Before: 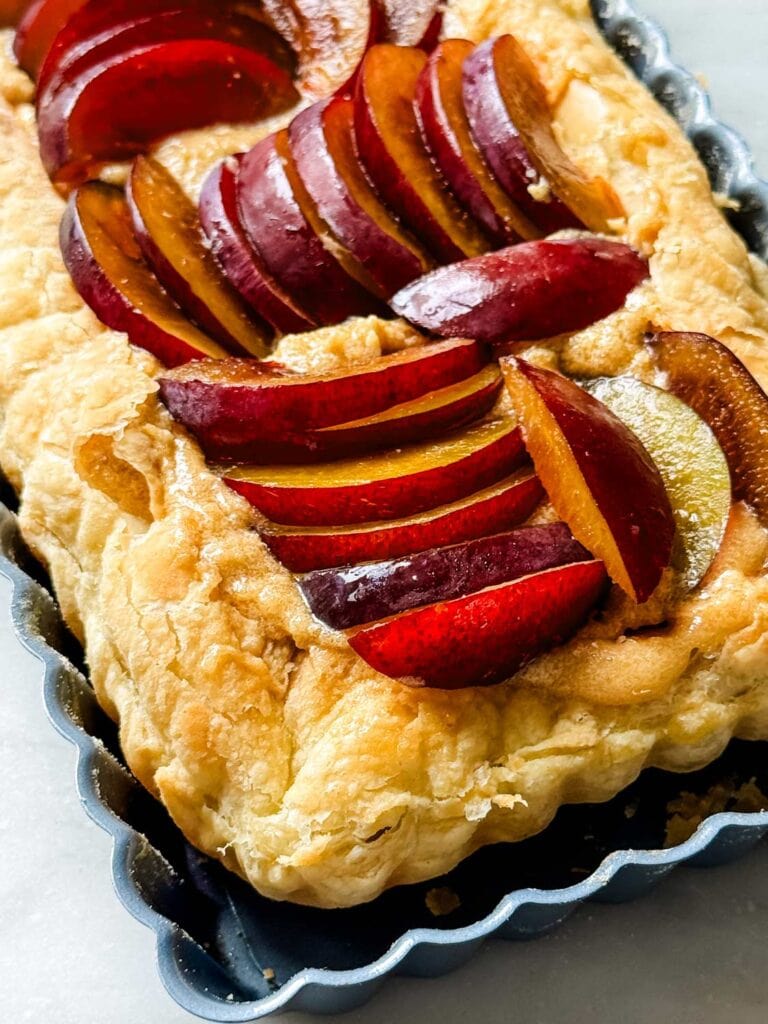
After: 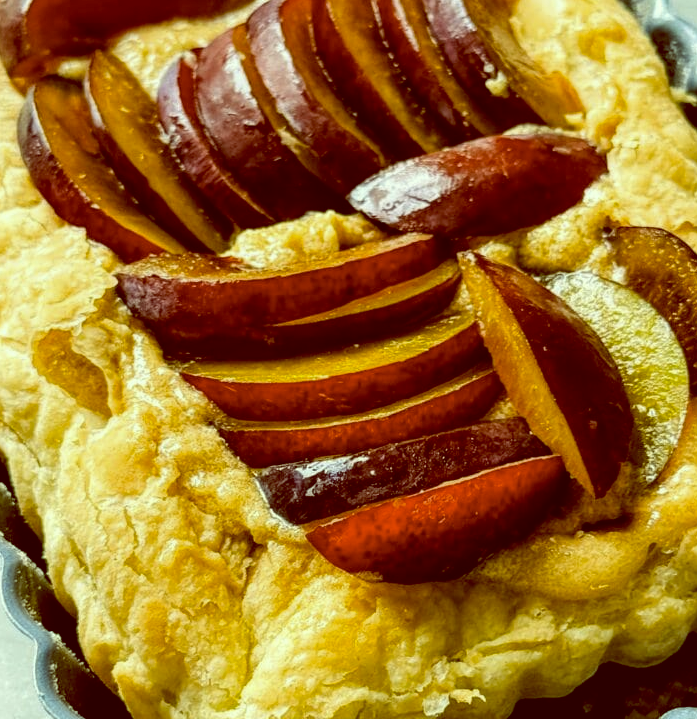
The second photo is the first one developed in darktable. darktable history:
crop: left 5.596%, top 10.314%, right 3.534%, bottom 19.395%
color balance: lift [1, 1.015, 0.987, 0.985], gamma [1, 0.959, 1.042, 0.958], gain [0.927, 0.938, 1.072, 0.928], contrast 1.5%
local contrast: highlights 100%, shadows 100%, detail 120%, midtone range 0.2
color contrast: green-magenta contrast 0.8, blue-yellow contrast 1.1, unbound 0
